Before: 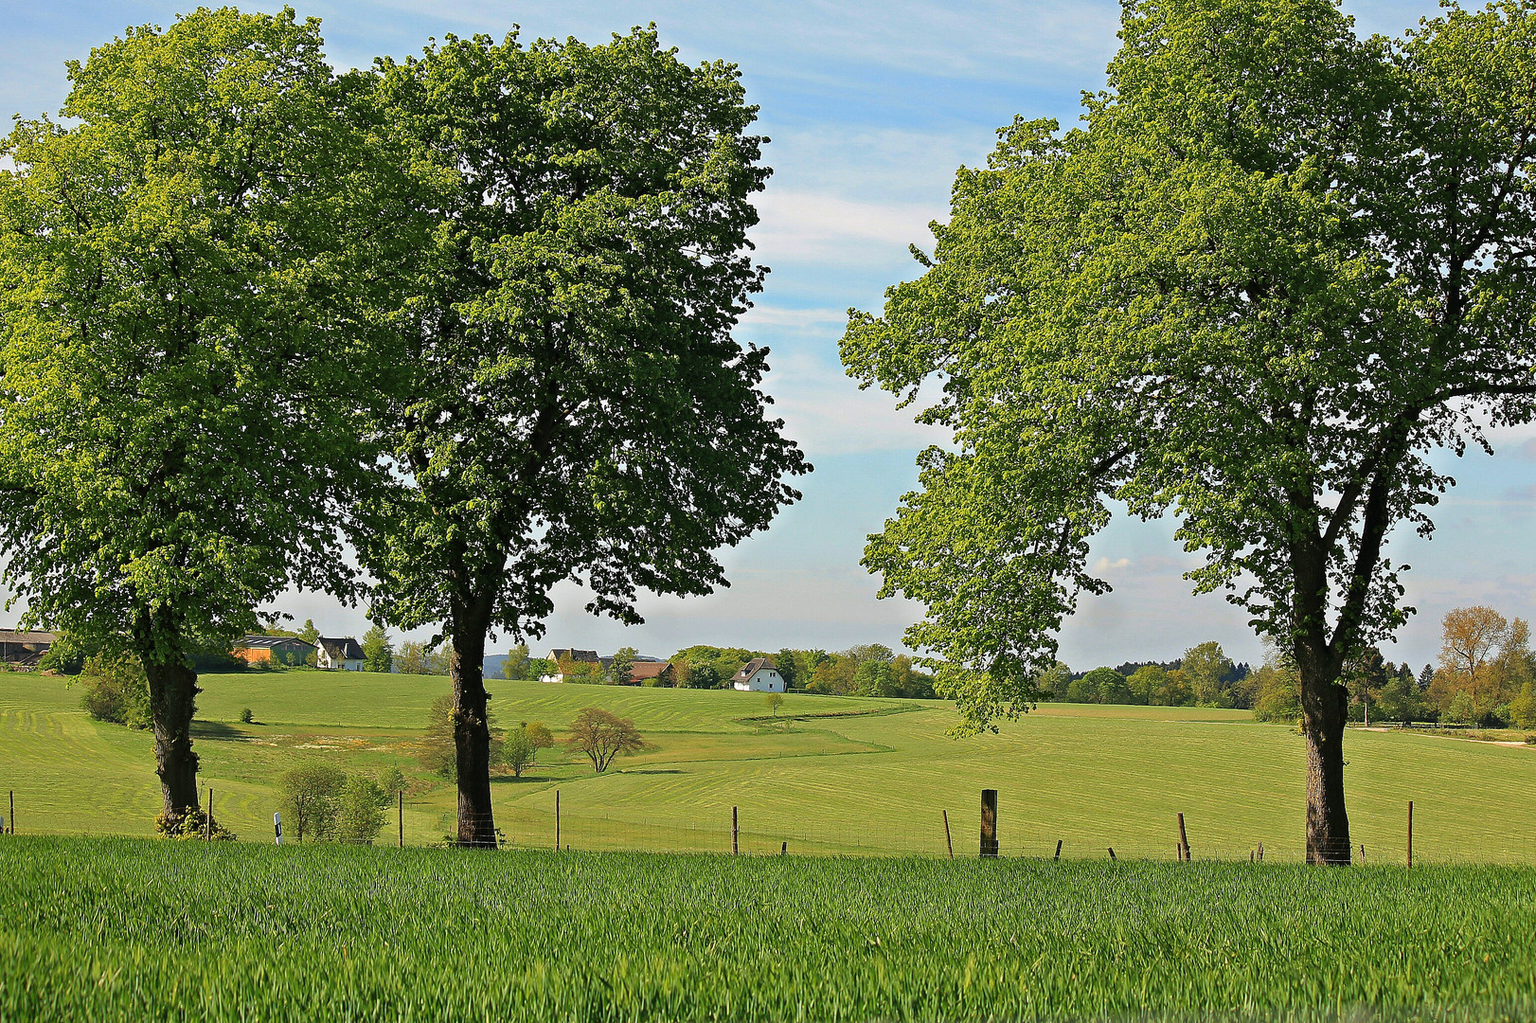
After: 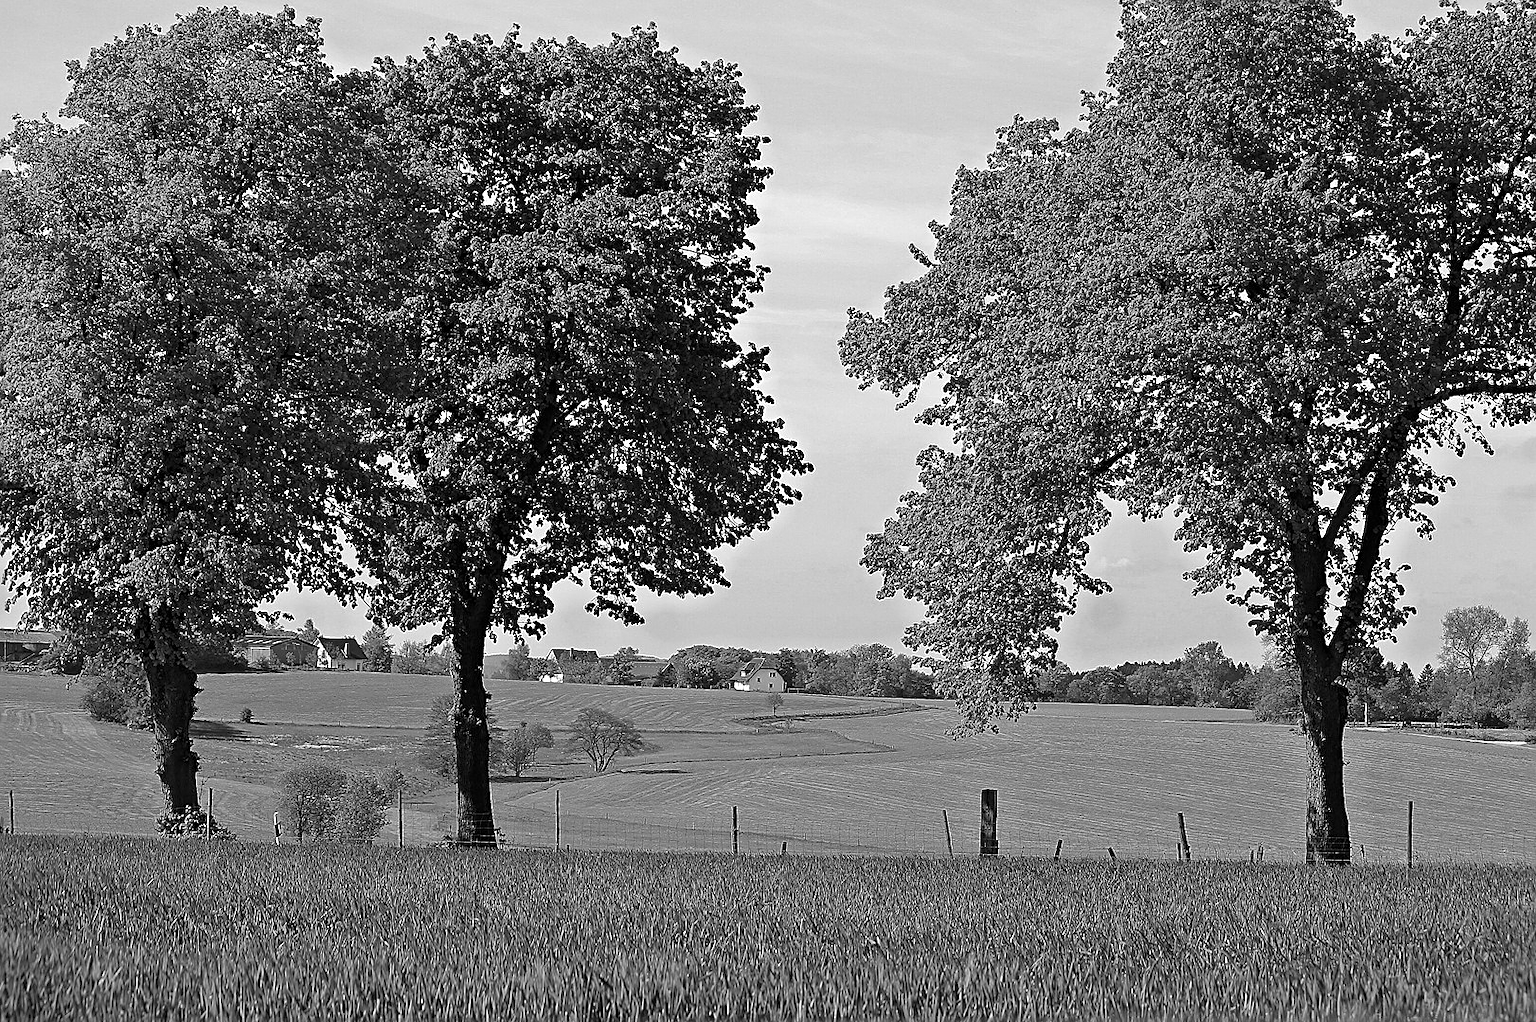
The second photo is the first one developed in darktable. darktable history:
color calibration: output gray [0.22, 0.42, 0.37, 0], illuminant F (fluorescent), F source F9 (Cool White Deluxe 4150 K) – high CRI, x 0.374, y 0.373, temperature 4161.01 K, saturation algorithm version 1 (2020)
sharpen: on, module defaults
local contrast: highlights 105%, shadows 102%, detail 120%, midtone range 0.2
